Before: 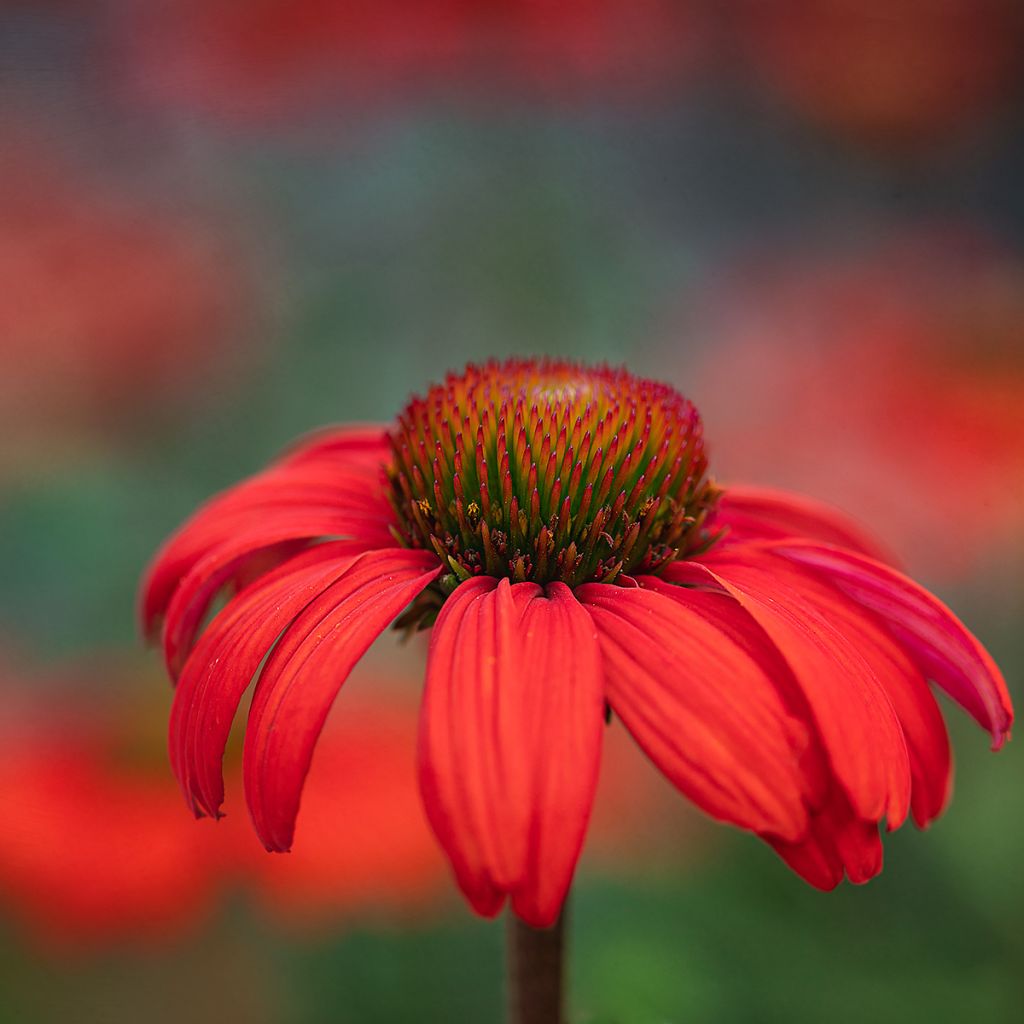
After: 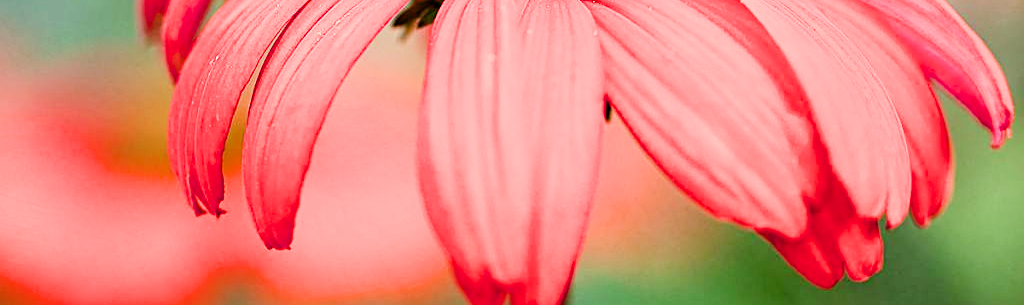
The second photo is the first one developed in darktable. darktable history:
sharpen: on, module defaults
crop and rotate: top 58.908%, bottom 11.298%
color balance rgb: linear chroma grading › mid-tones 7.99%, perceptual saturation grading › global saturation 20%, perceptual saturation grading › highlights -49.504%, perceptual saturation grading › shadows 25.753%, perceptual brilliance grading › global brilliance 11.019%, global vibrance 20%
filmic rgb: black relative exposure -5.07 EV, white relative exposure 3.97 EV, hardness 2.89, contrast 1.411, highlights saturation mix -18.58%
exposure: exposure 1.273 EV, compensate exposure bias true, compensate highlight preservation false
